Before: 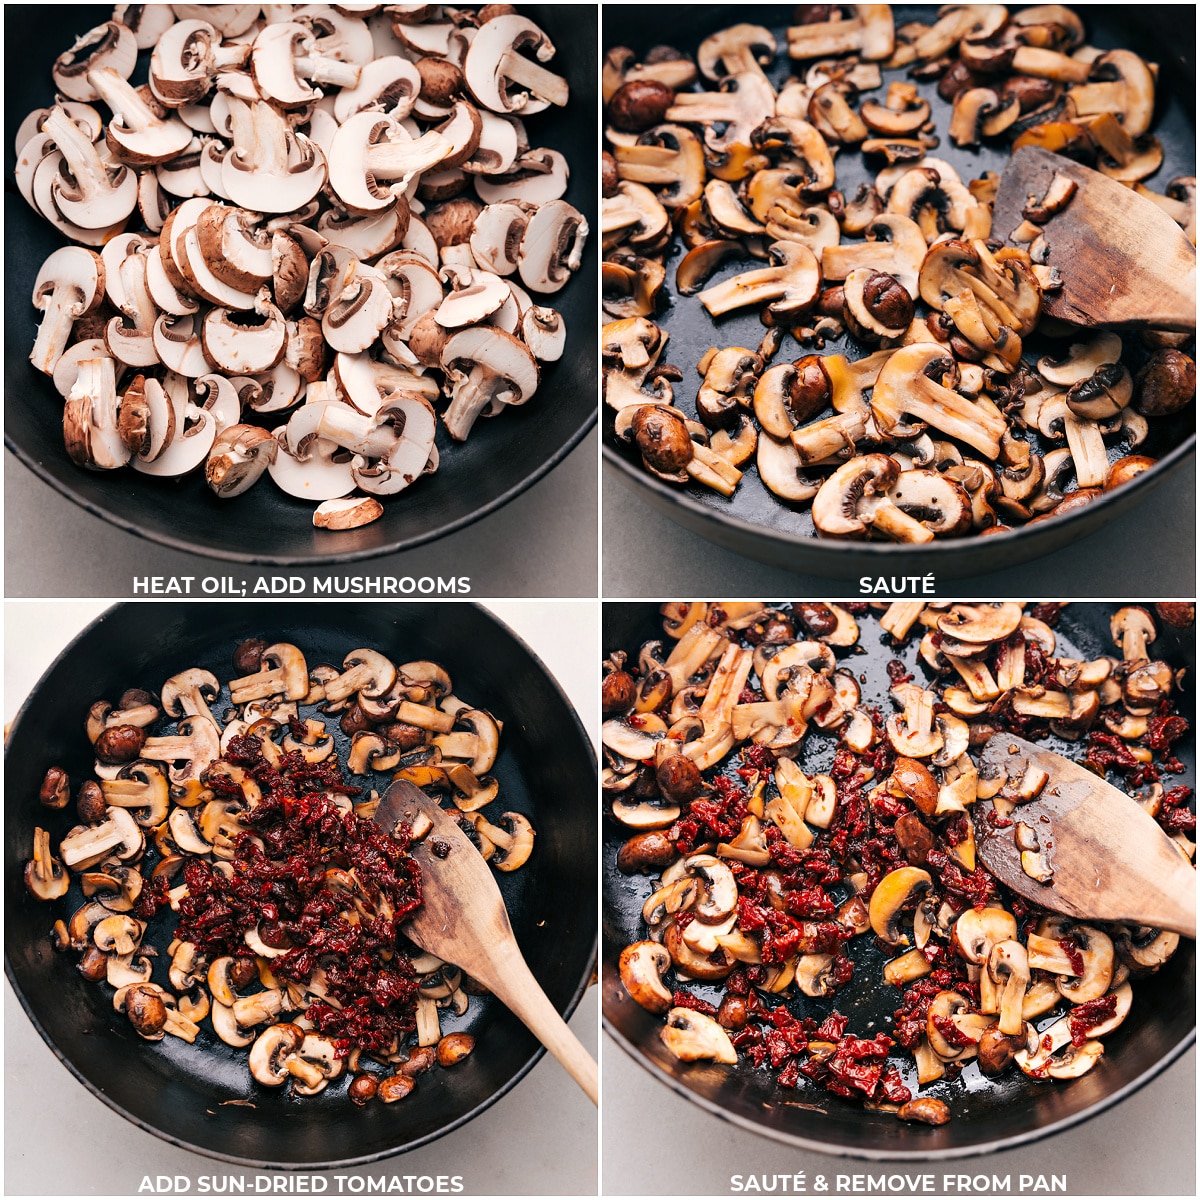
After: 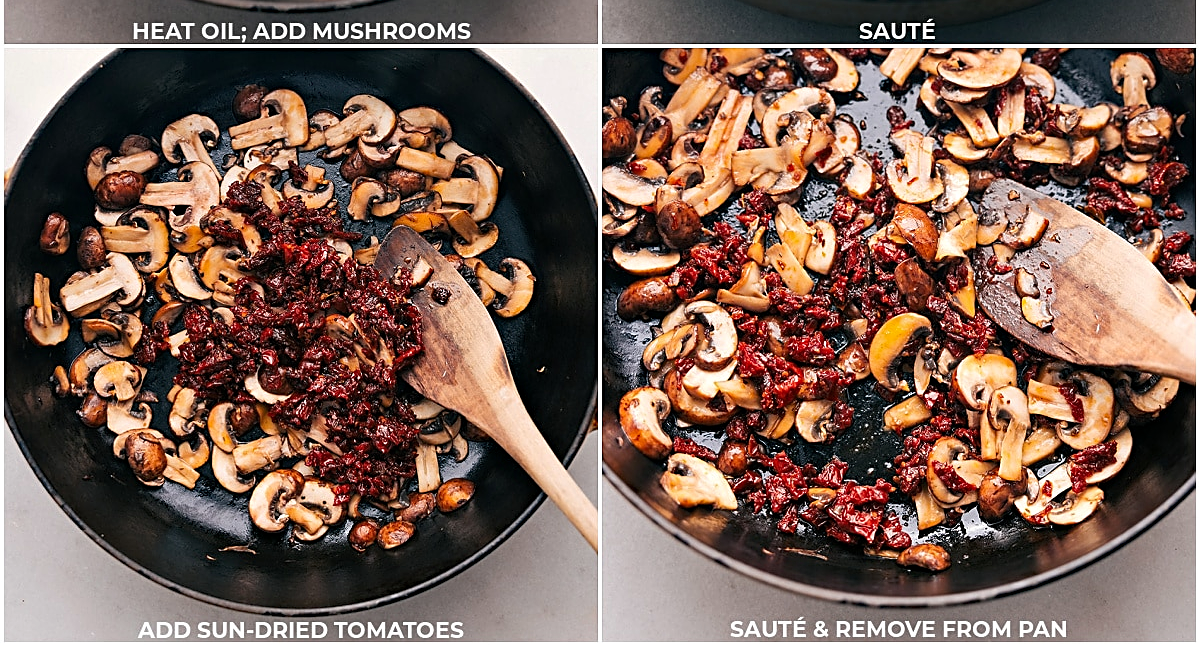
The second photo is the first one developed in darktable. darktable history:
tone equalizer: on, module defaults
crop and rotate: top 46.237%
sharpen: on, module defaults
haze removal: compatibility mode true, adaptive false
